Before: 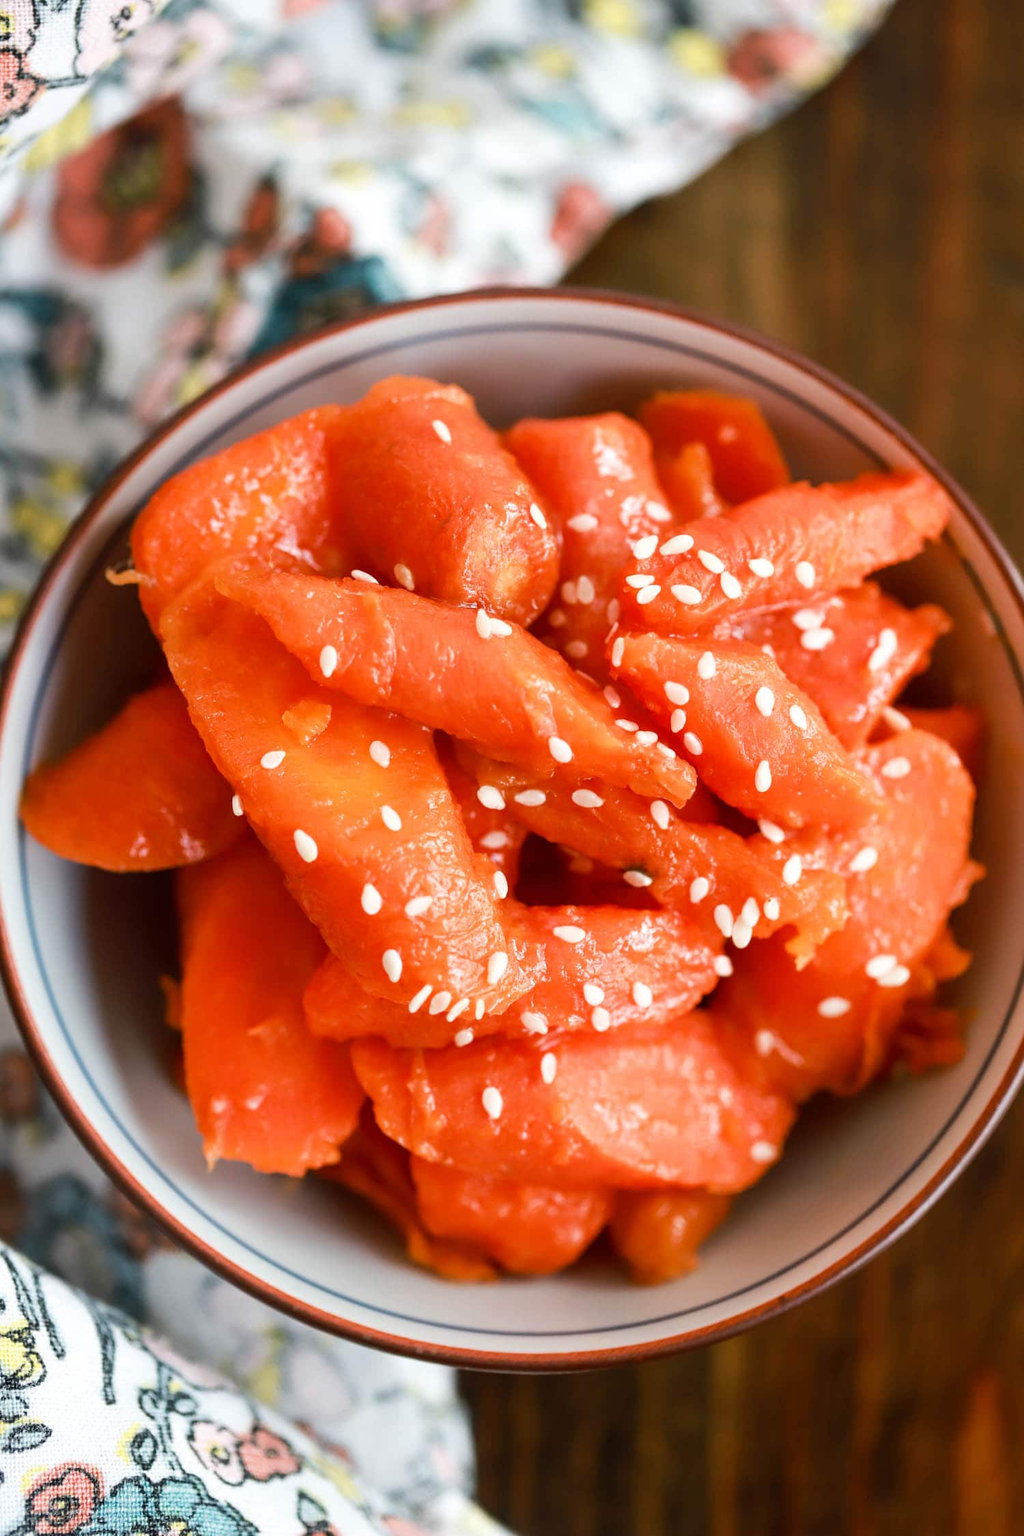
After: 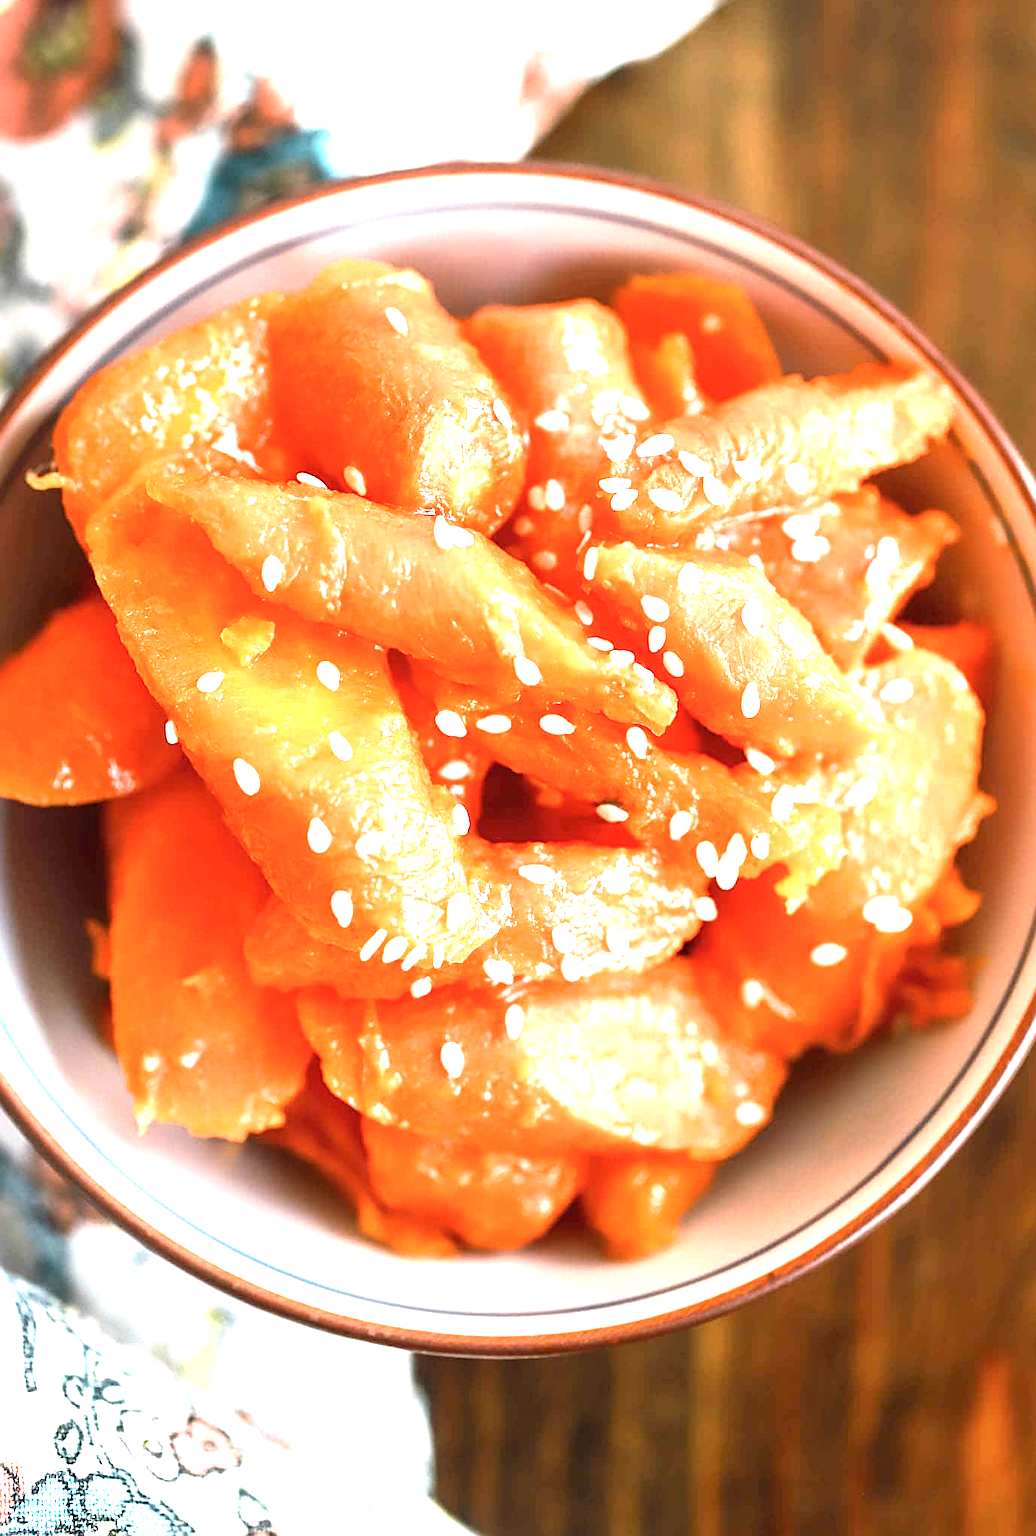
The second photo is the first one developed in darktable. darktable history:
exposure: black level correction 0, exposure 1.741 EV, compensate highlight preservation false
crop and rotate: left 8.006%, top 9.165%
base curve: curves: ch0 [(0, 0) (0.297, 0.298) (1, 1)]
contrast brightness saturation: saturation -0.069
sharpen: on, module defaults
